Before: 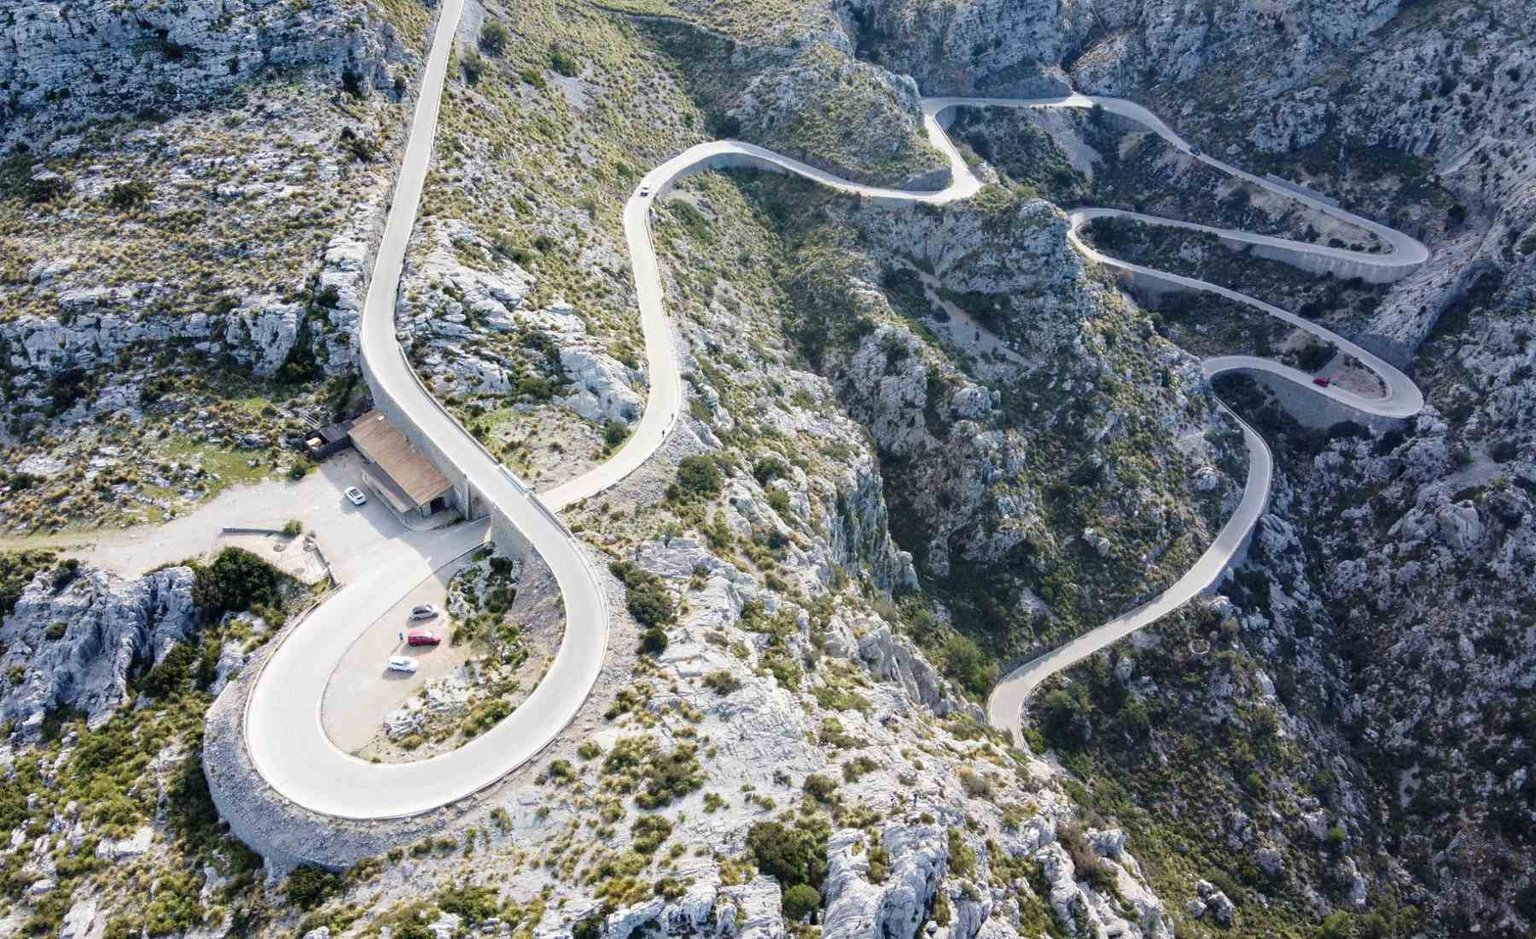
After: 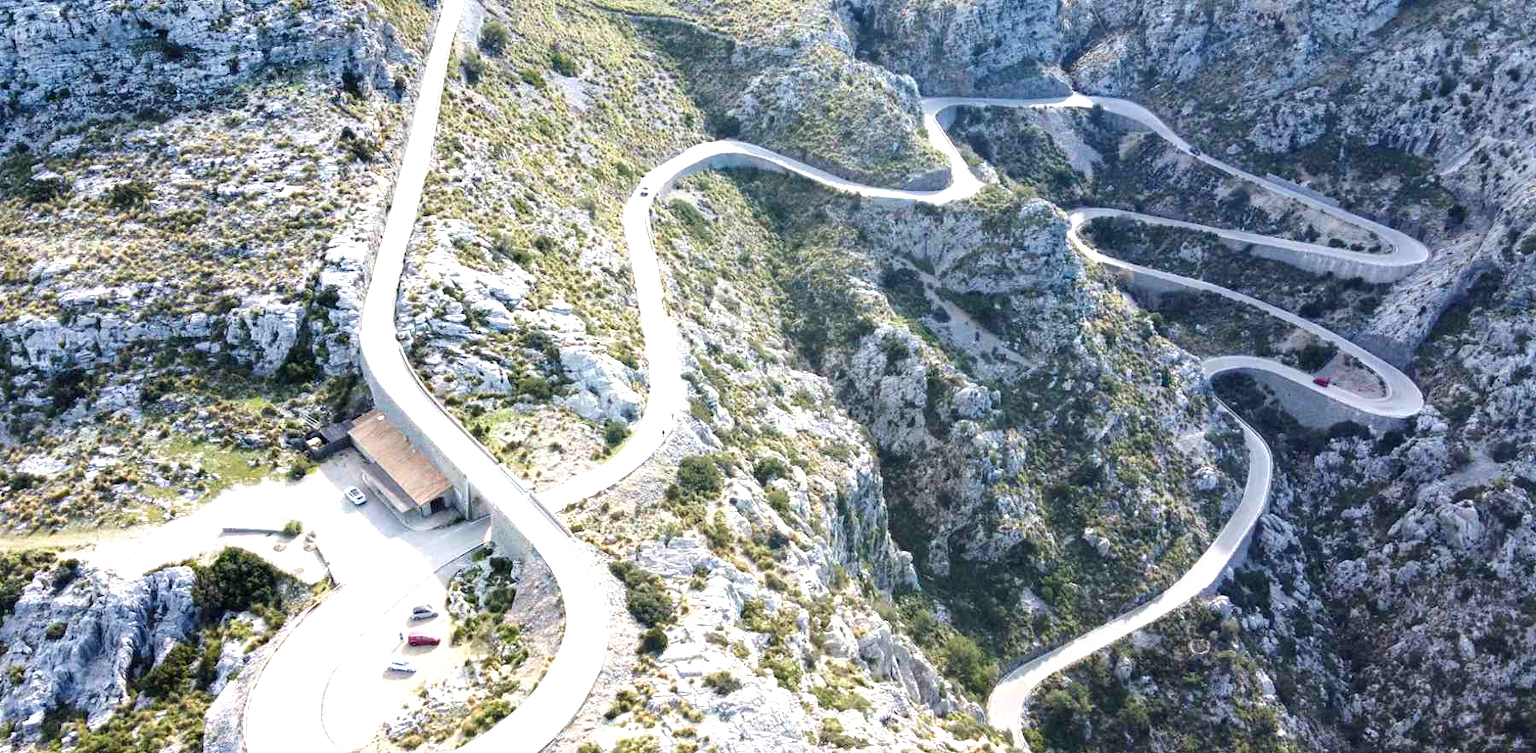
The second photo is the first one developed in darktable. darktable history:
crop: bottom 19.644%
exposure: black level correction 0, exposure 0.7 EV, compensate exposure bias true, compensate highlight preservation false
